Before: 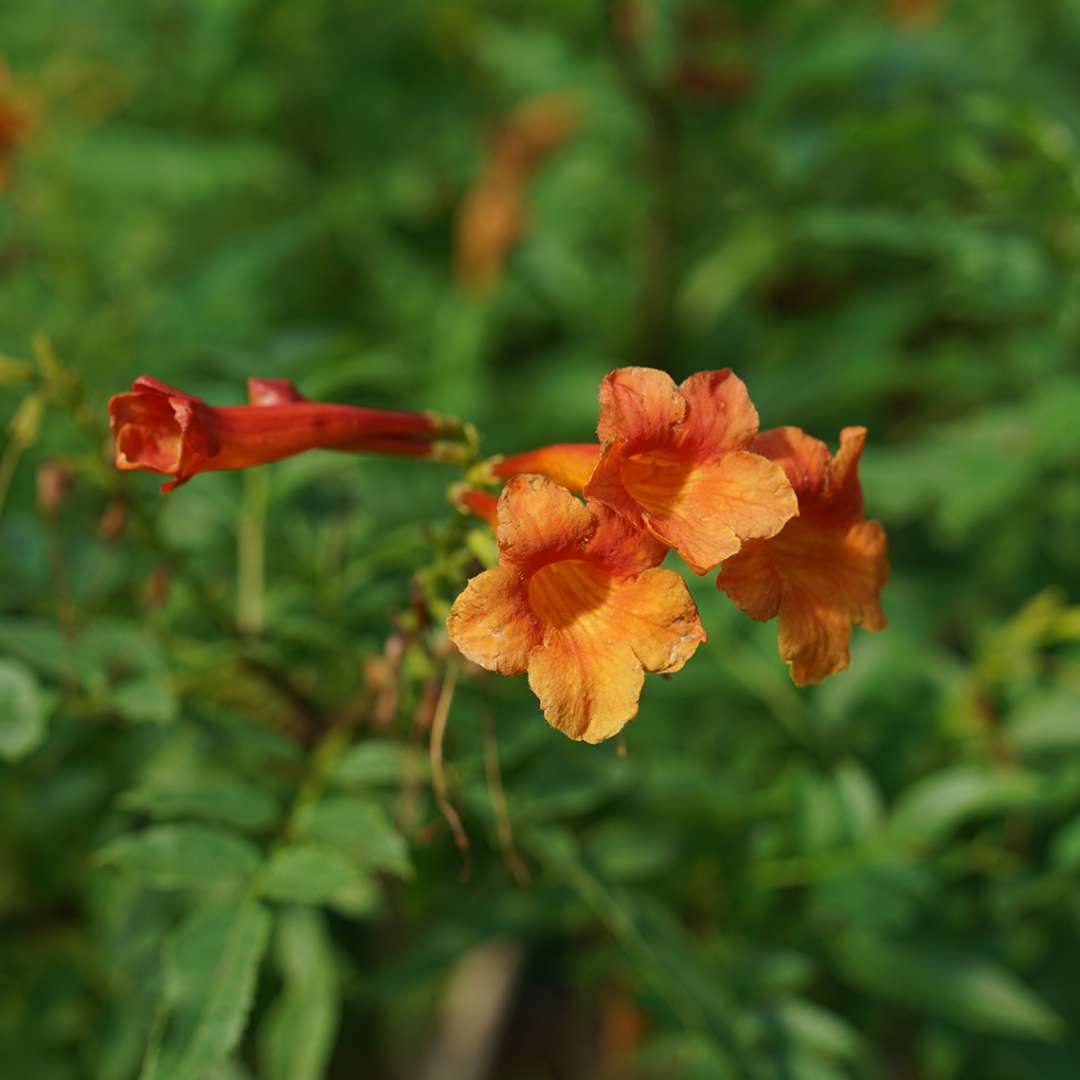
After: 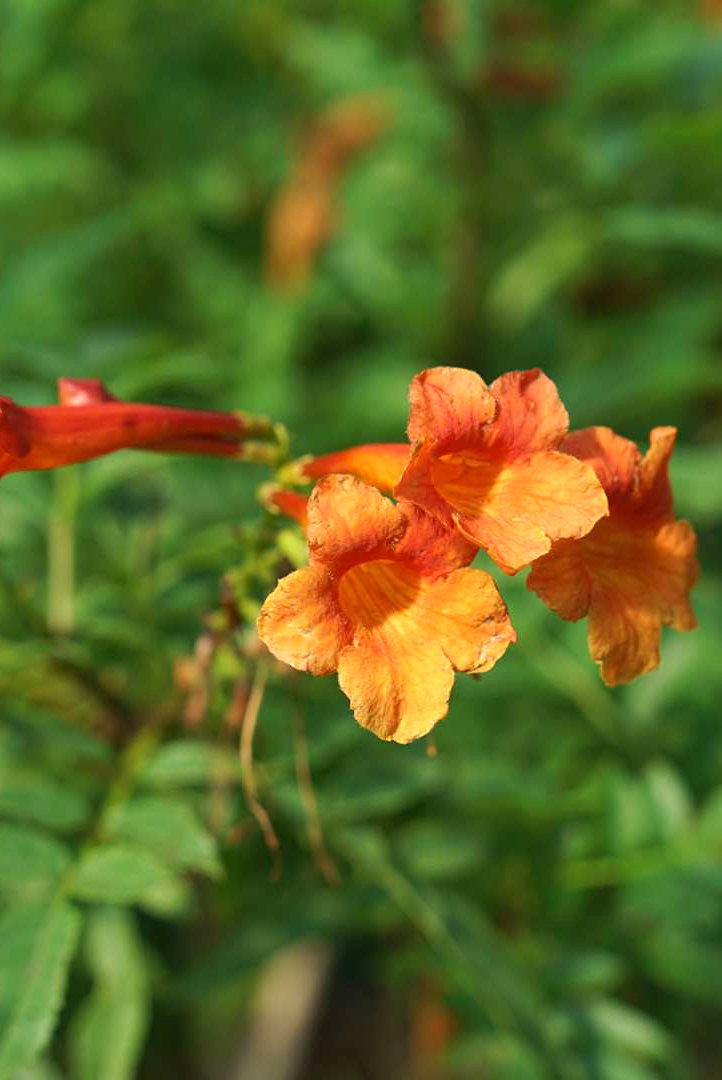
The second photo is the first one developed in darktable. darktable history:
crop and rotate: left 17.636%, right 15.445%
exposure: exposure 0.6 EV, compensate highlight preservation false
